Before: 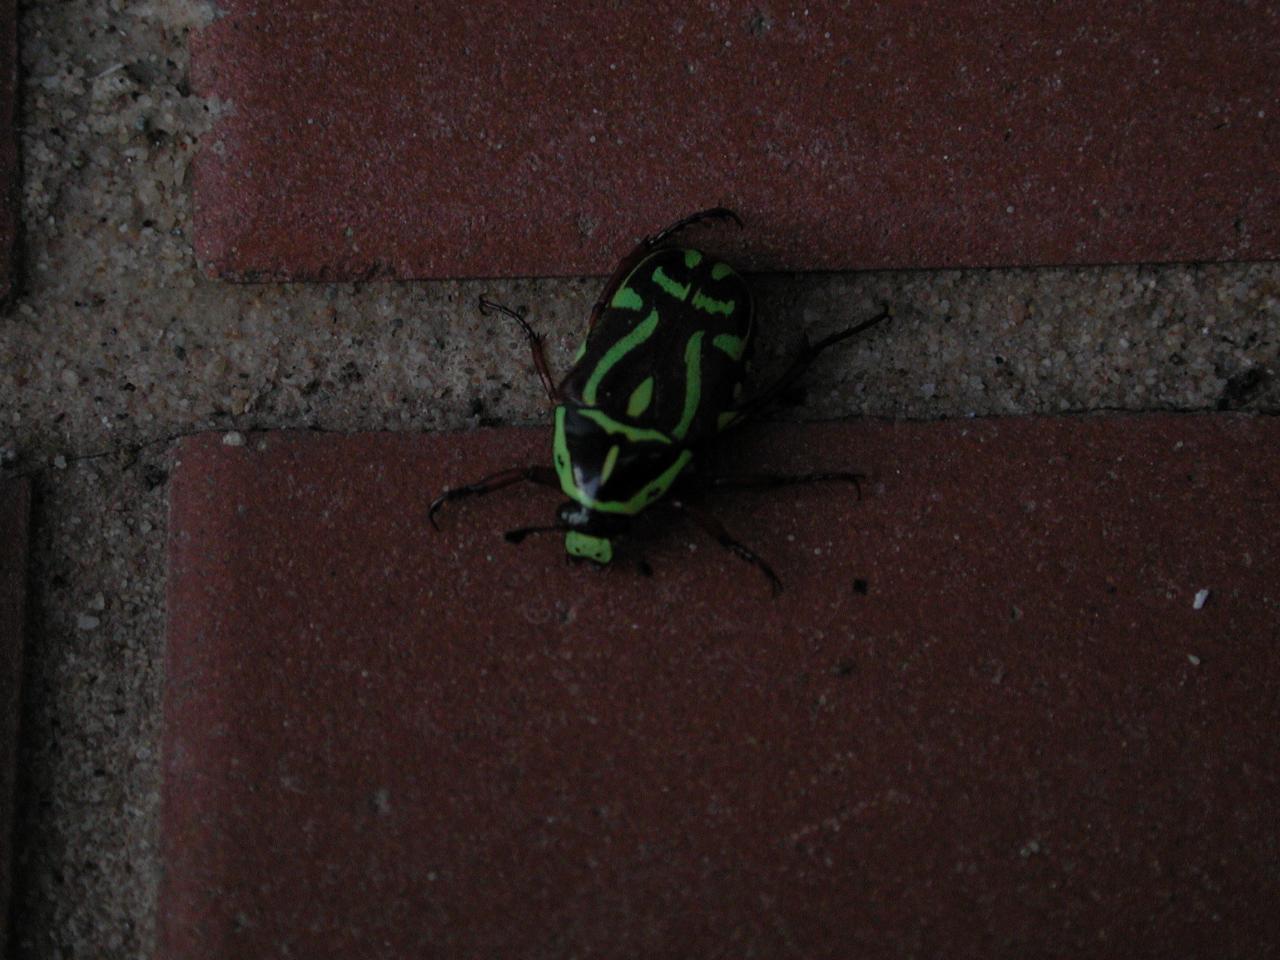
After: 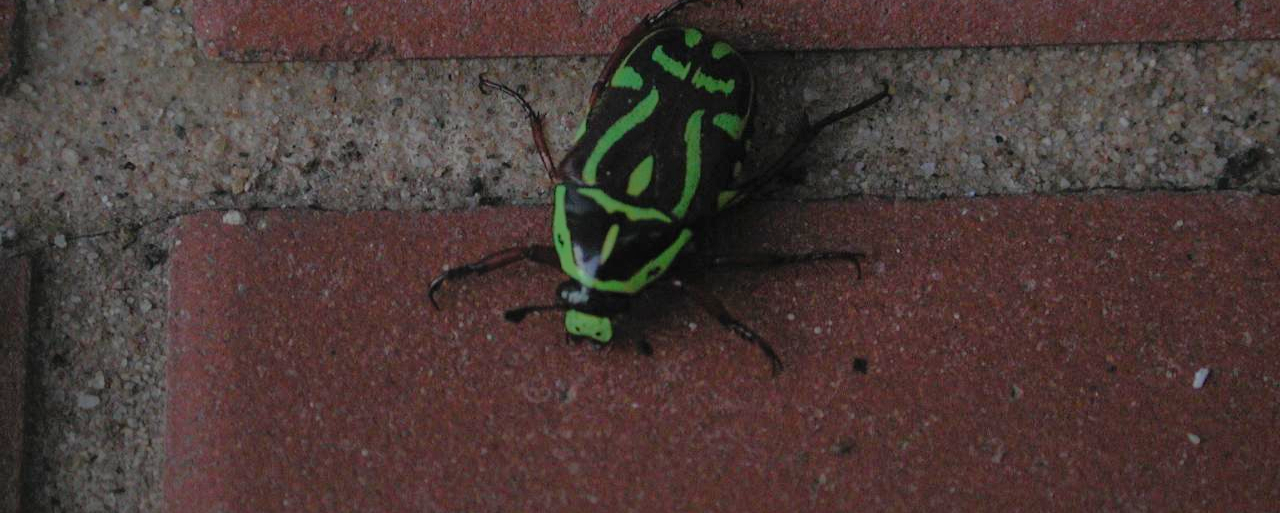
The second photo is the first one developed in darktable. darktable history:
exposure: black level correction 0, exposure 0.68 EV, compensate exposure bias true, compensate highlight preservation false
crop and rotate: top 23.043%, bottom 23.437%
contrast equalizer: y [[0.439, 0.44, 0.442, 0.457, 0.493, 0.498], [0.5 ×6], [0.5 ×6], [0 ×6], [0 ×6]], mix 0.59
shadows and highlights: on, module defaults
